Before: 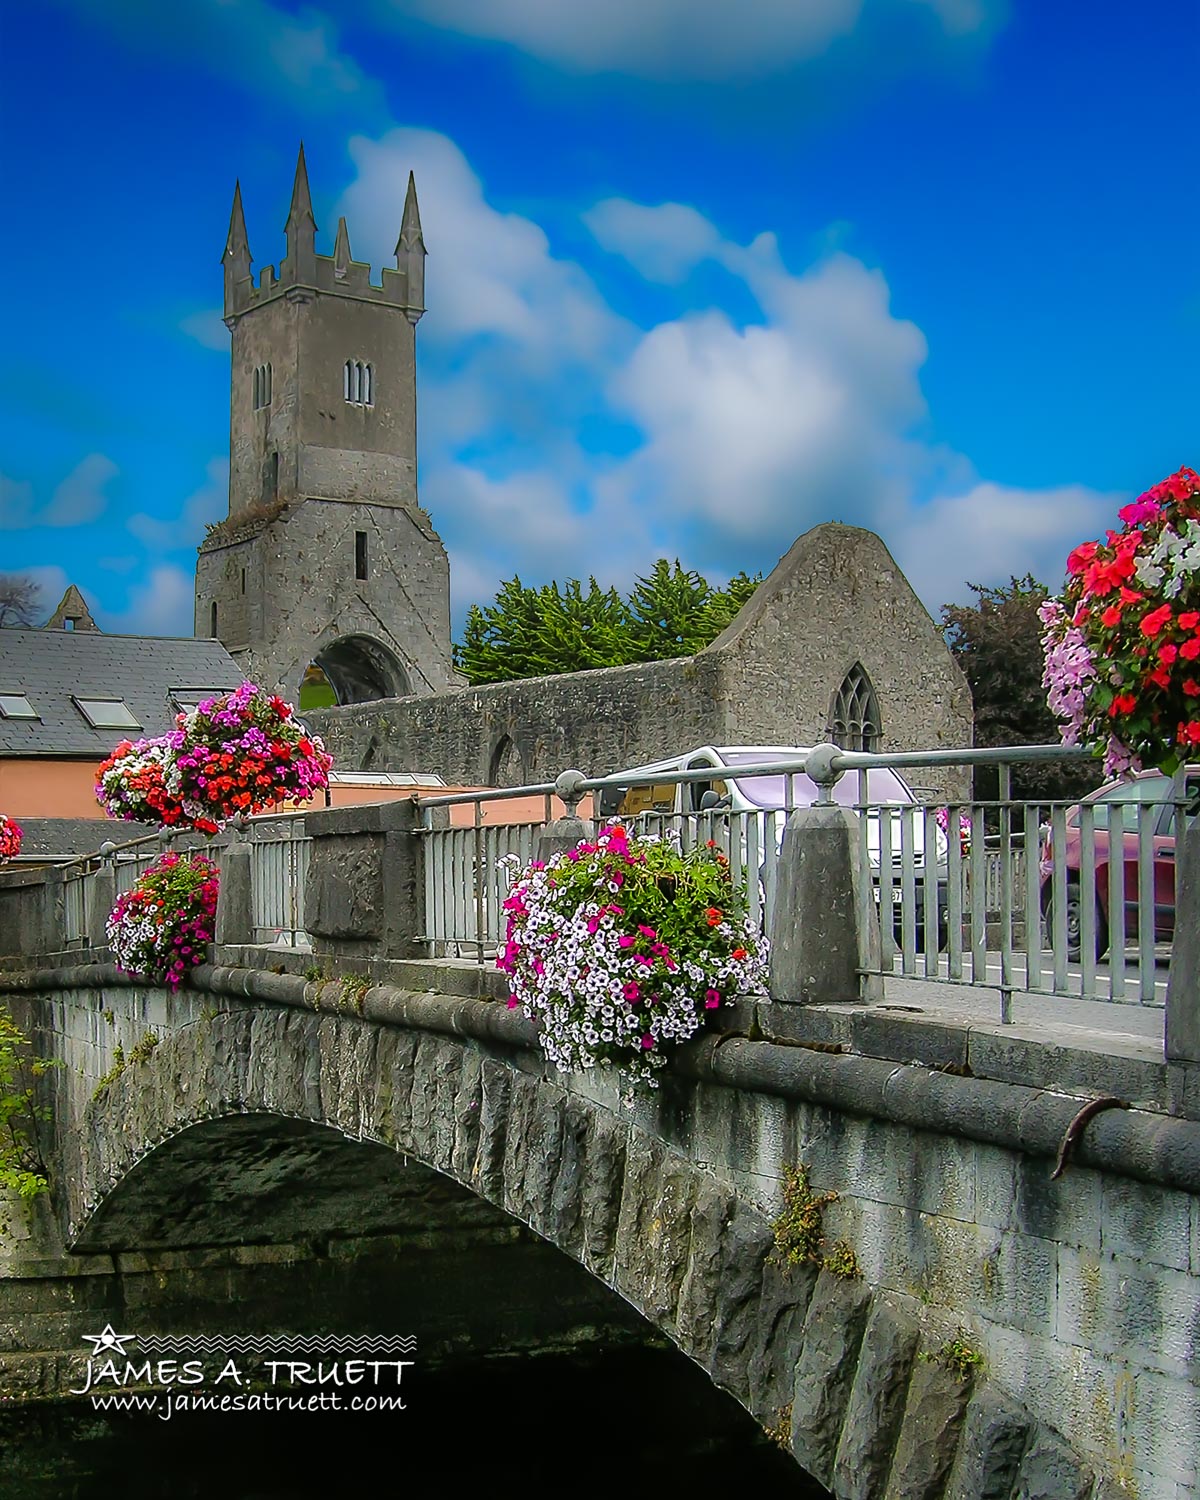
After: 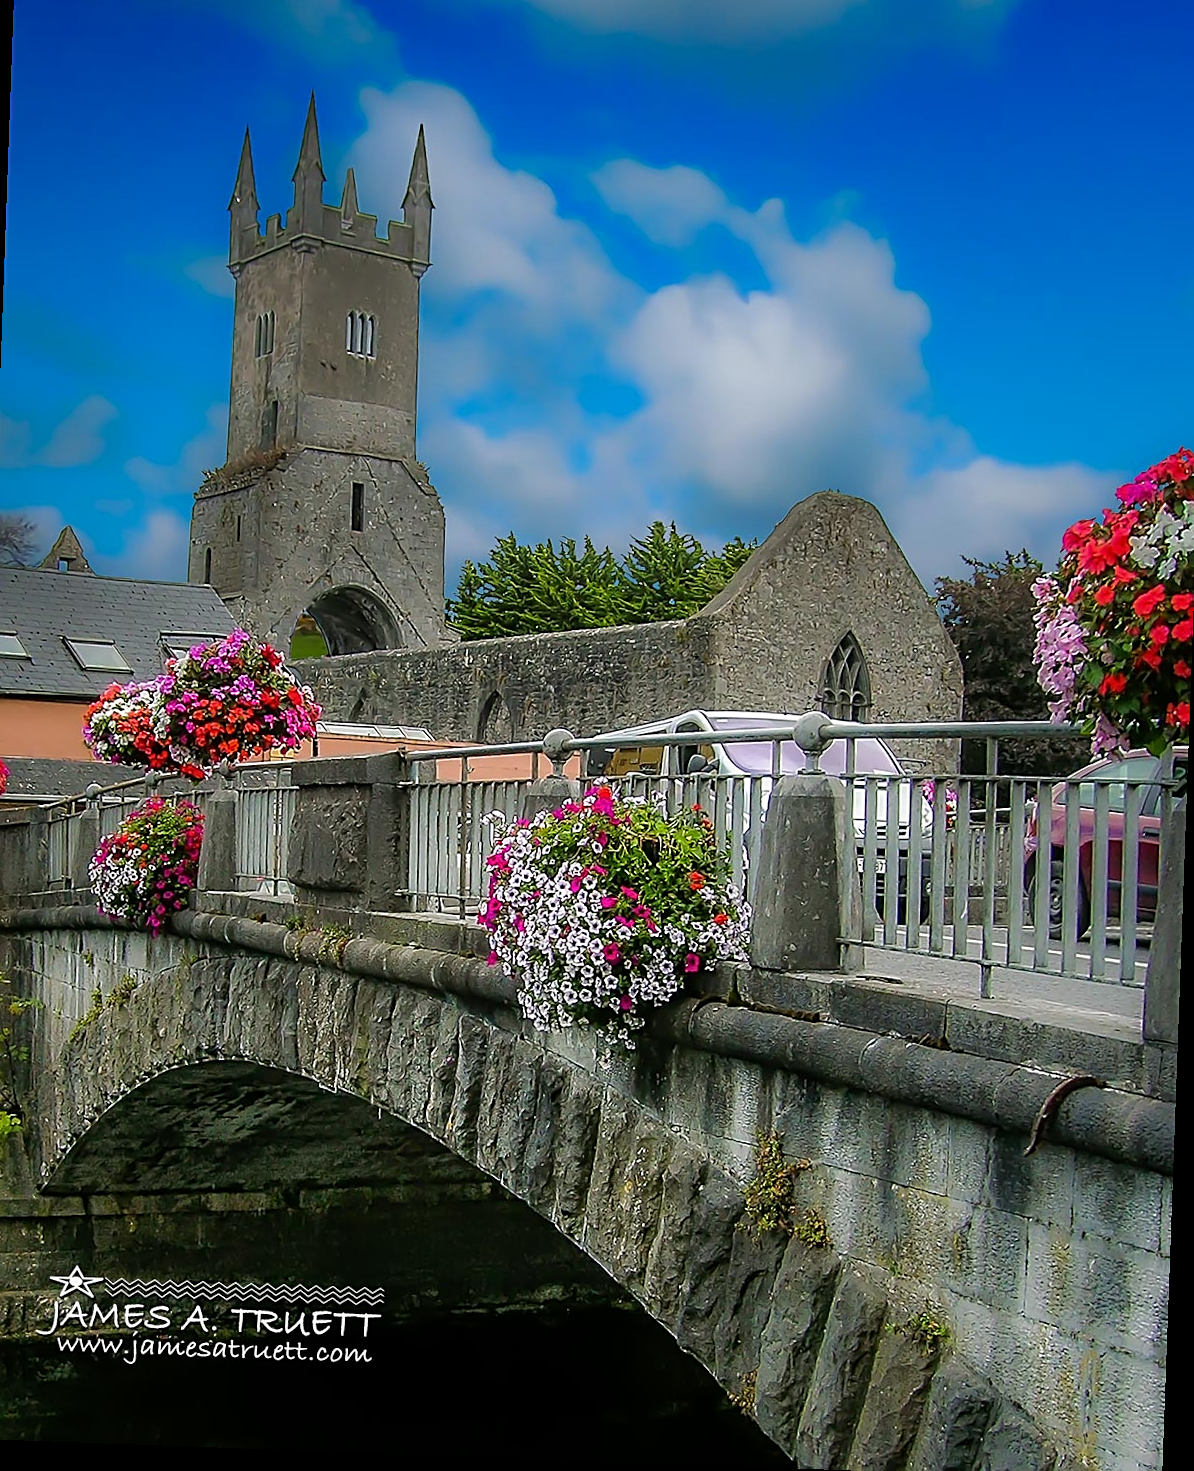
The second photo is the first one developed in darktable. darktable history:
crop and rotate: angle -2.08°, left 3.075%, top 4.009%, right 1.603%, bottom 0.604%
sharpen: amount 0.491
exposure: black level correction 0.001, exposure -0.122 EV, compensate exposure bias true, compensate highlight preservation false
